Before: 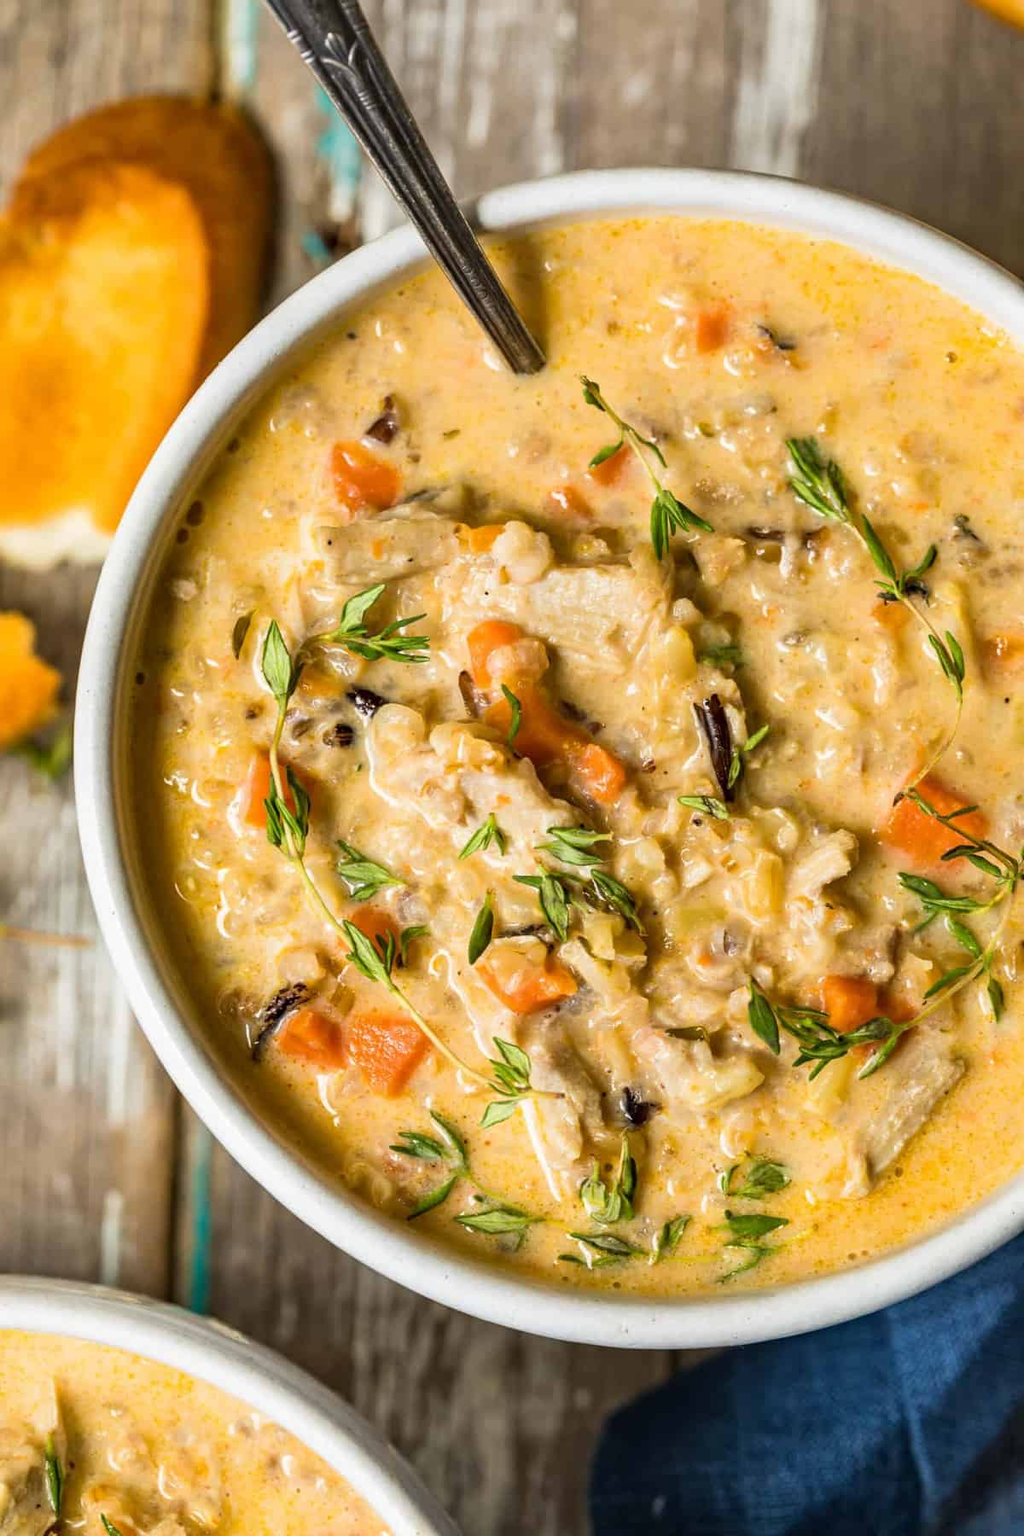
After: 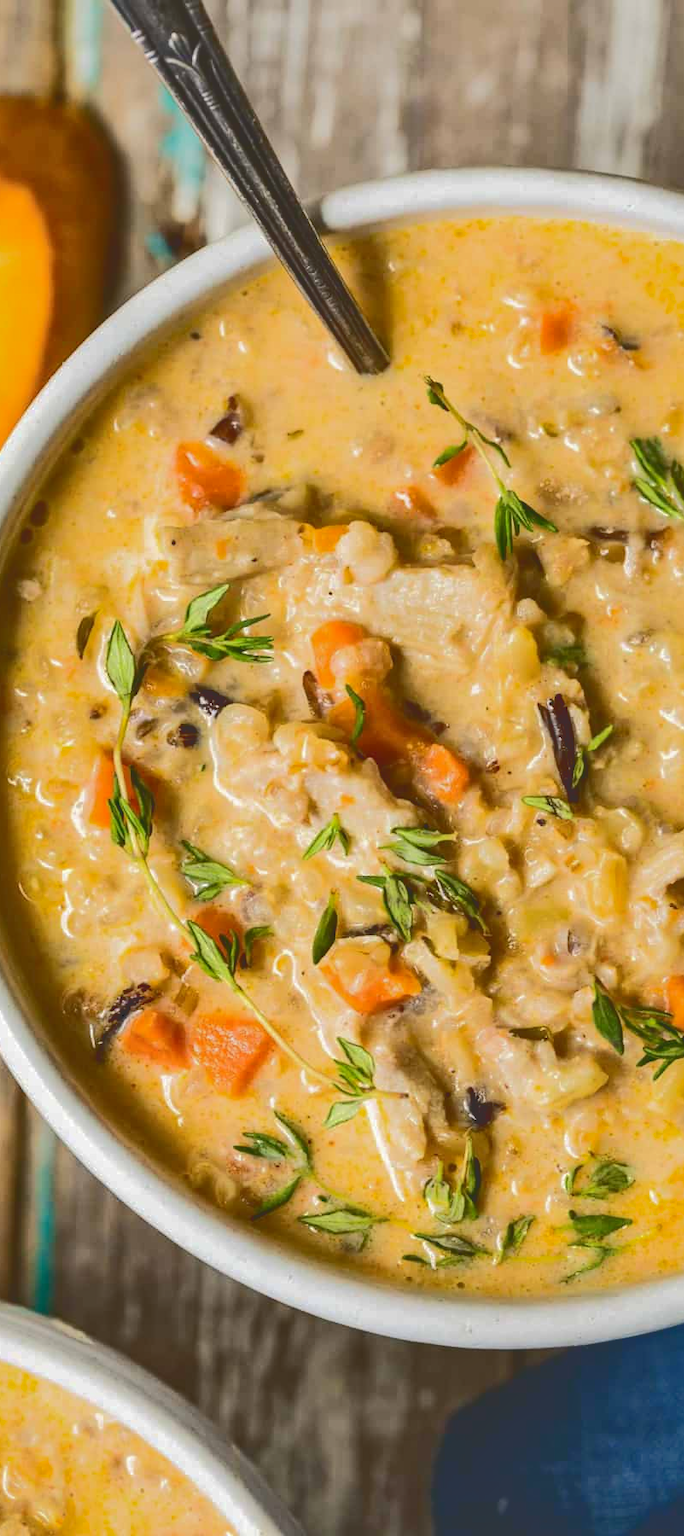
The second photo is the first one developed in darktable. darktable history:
crop and rotate: left 15.287%, right 17.834%
shadows and highlights: on, module defaults
tone curve: curves: ch0 [(0, 0) (0.003, 0.15) (0.011, 0.151) (0.025, 0.15) (0.044, 0.15) (0.069, 0.151) (0.1, 0.153) (0.136, 0.16) (0.177, 0.183) (0.224, 0.21) (0.277, 0.253) (0.335, 0.309) (0.399, 0.389) (0.468, 0.479) (0.543, 0.58) (0.623, 0.677) (0.709, 0.747) (0.801, 0.808) (0.898, 0.87) (1, 1)], color space Lab, independent channels, preserve colors none
